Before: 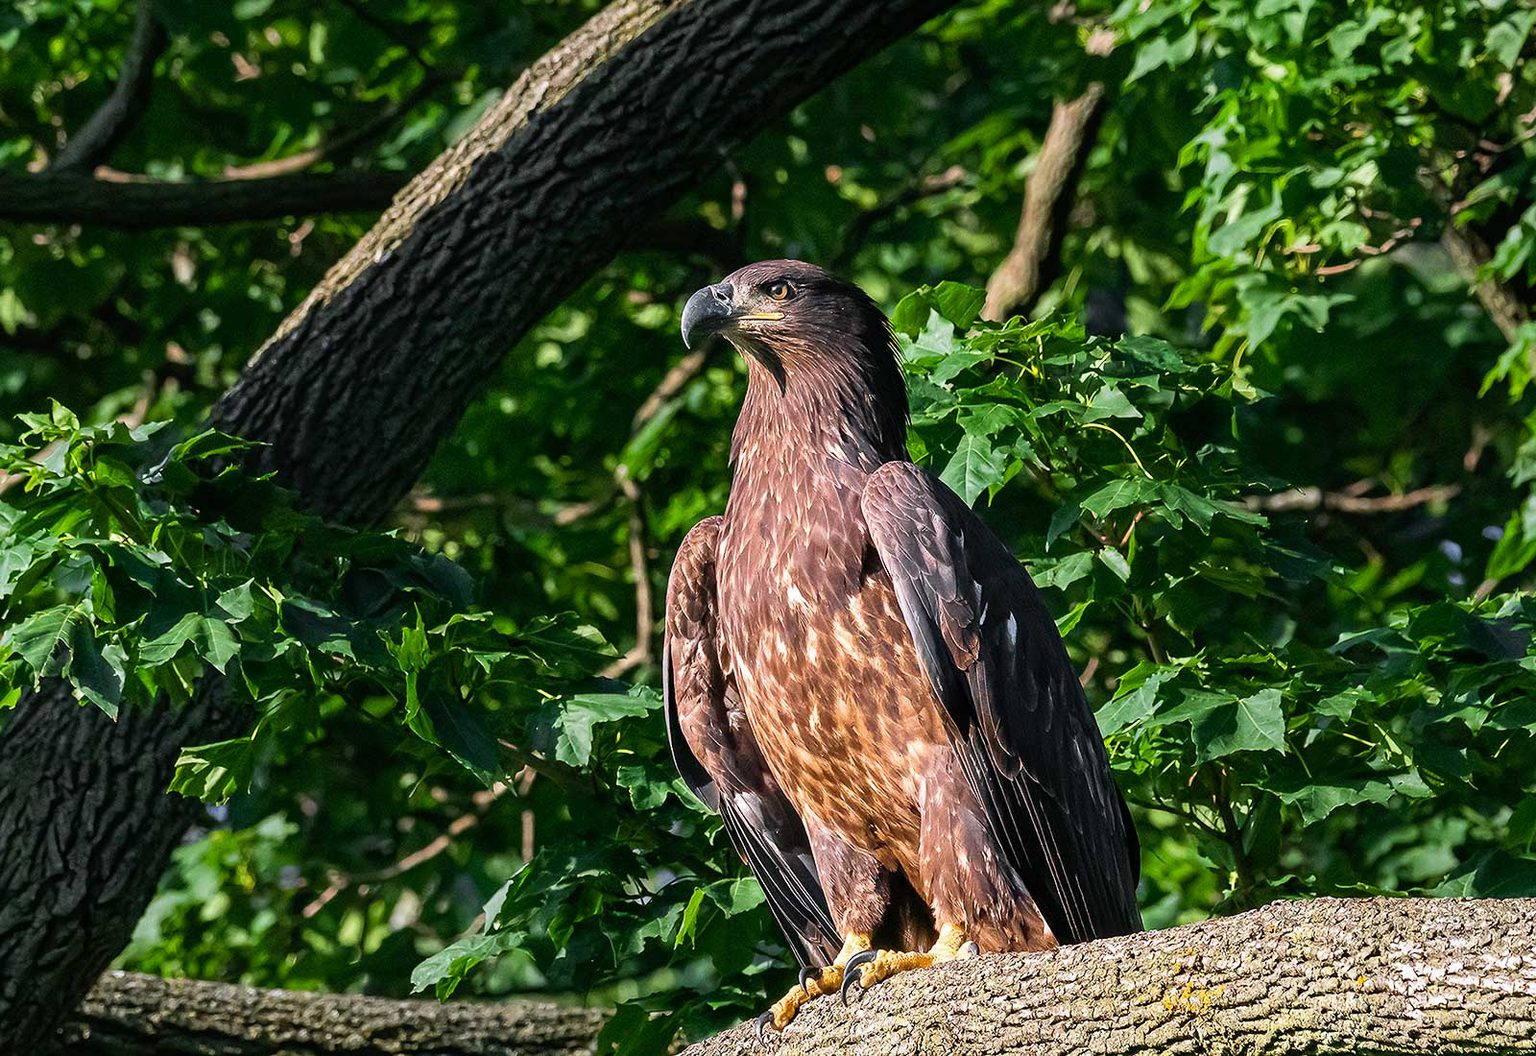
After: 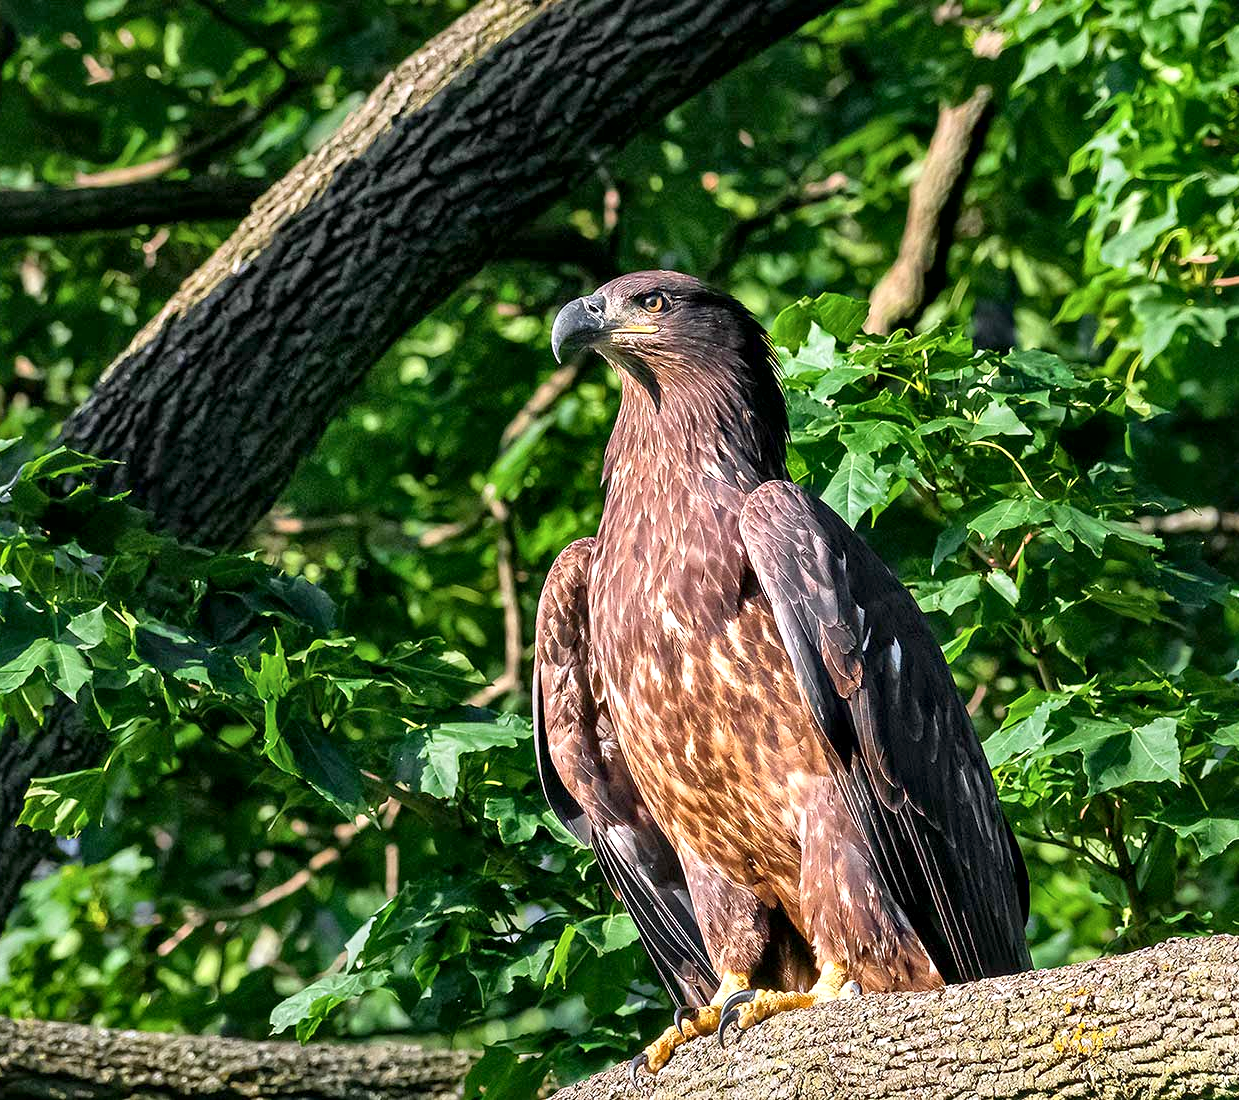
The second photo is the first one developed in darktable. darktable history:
local contrast: mode bilateral grid, contrast 25, coarseness 60, detail 151%, midtone range 0.2
crop: left 9.88%, right 12.664%
tone equalizer: -8 EV 1 EV, -7 EV 1 EV, -6 EV 1 EV, -5 EV 1 EV, -4 EV 1 EV, -3 EV 0.75 EV, -2 EV 0.5 EV, -1 EV 0.25 EV
